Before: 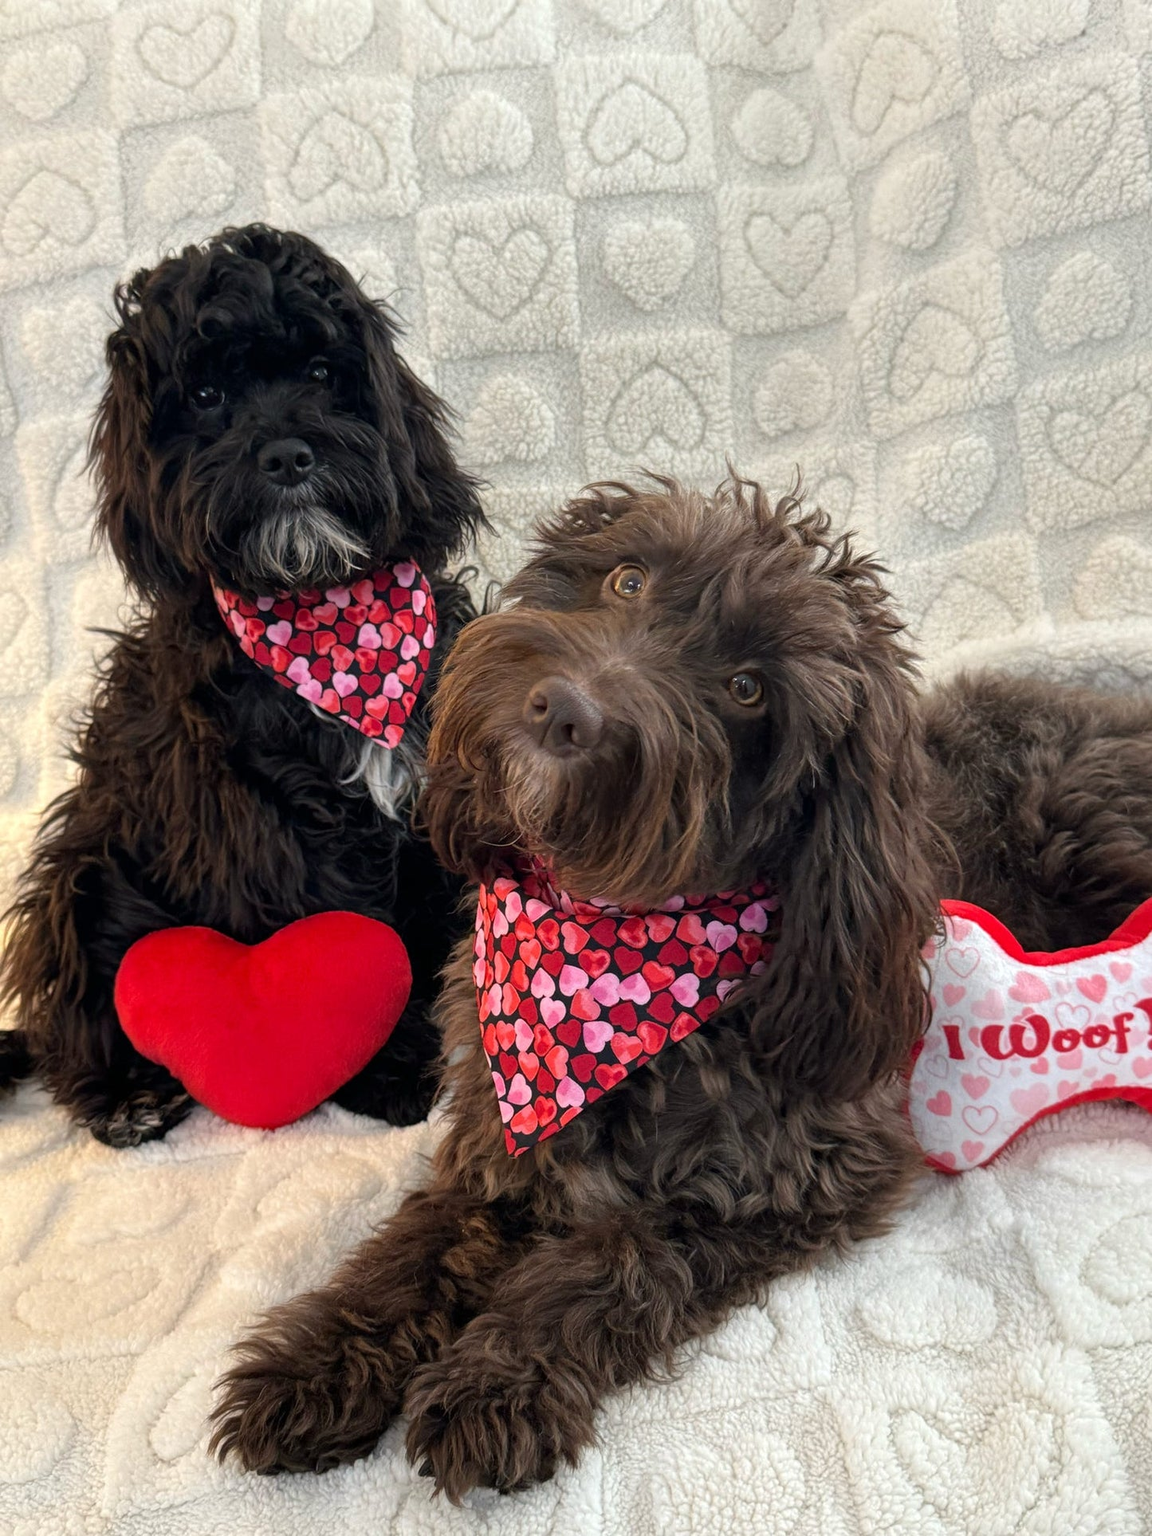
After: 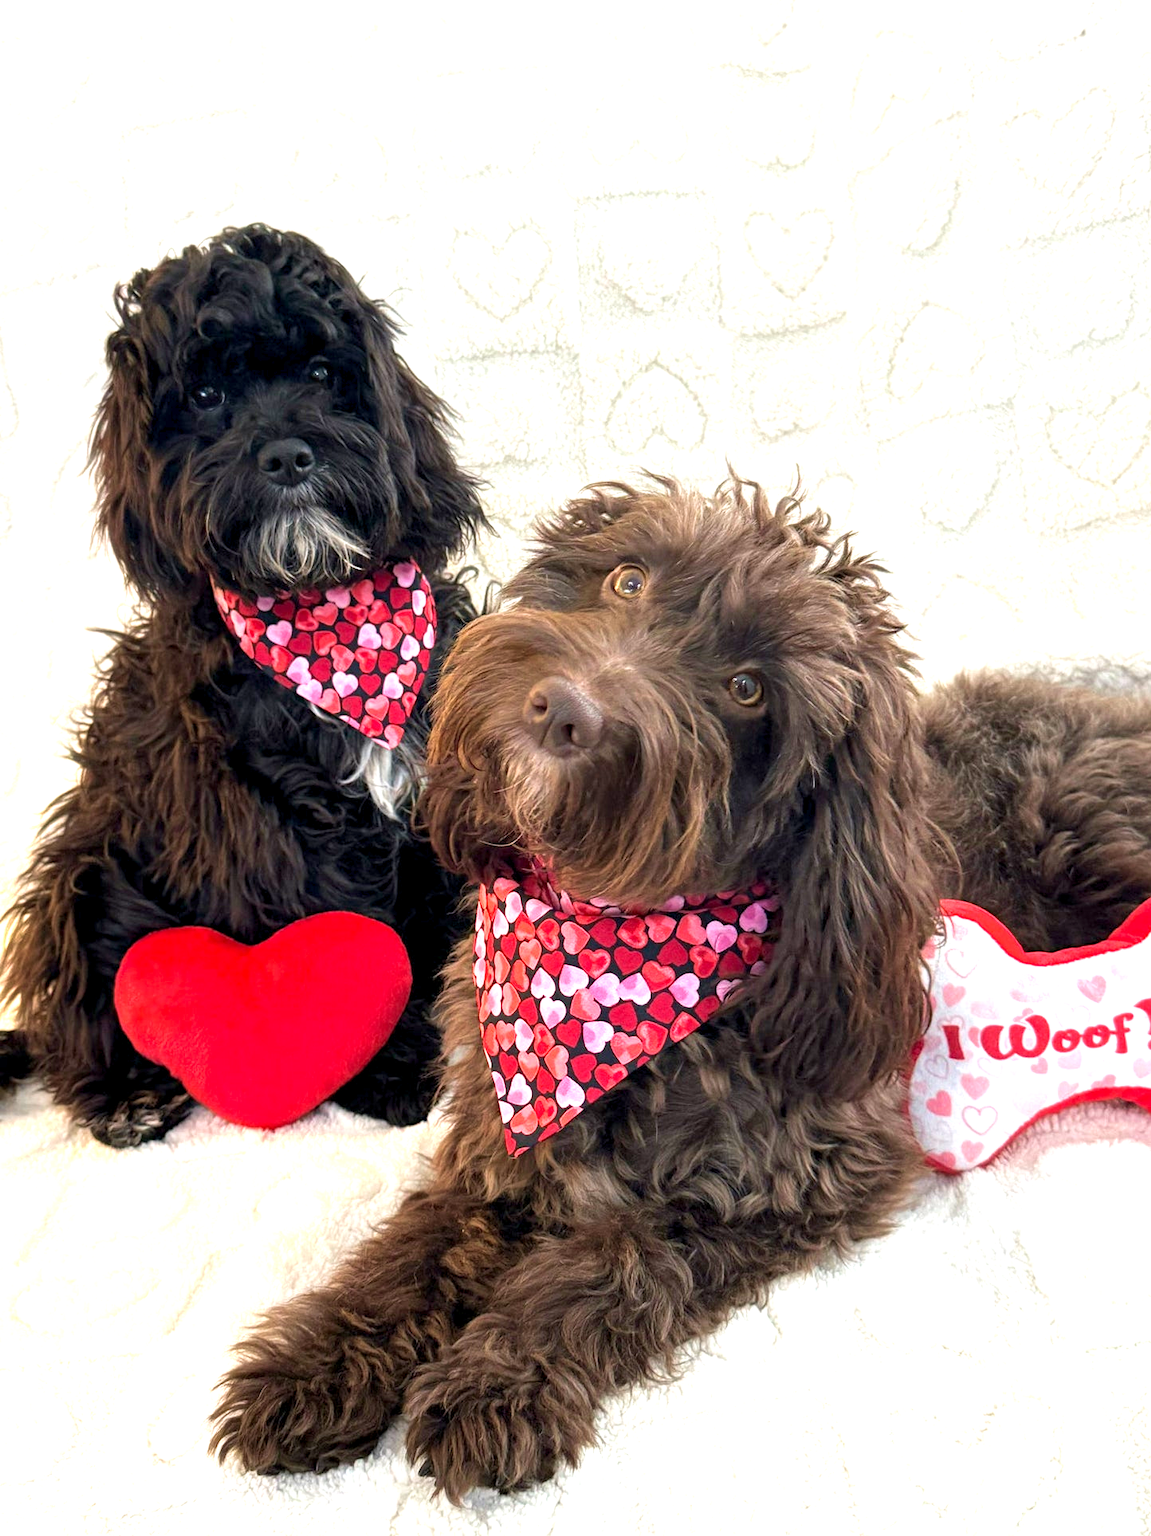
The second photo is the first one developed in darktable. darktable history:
exposure: black level correction 0.001, exposure 1.116 EV, compensate highlight preservation false
velvia: on, module defaults
levels: levels [0, 0.499, 1]
